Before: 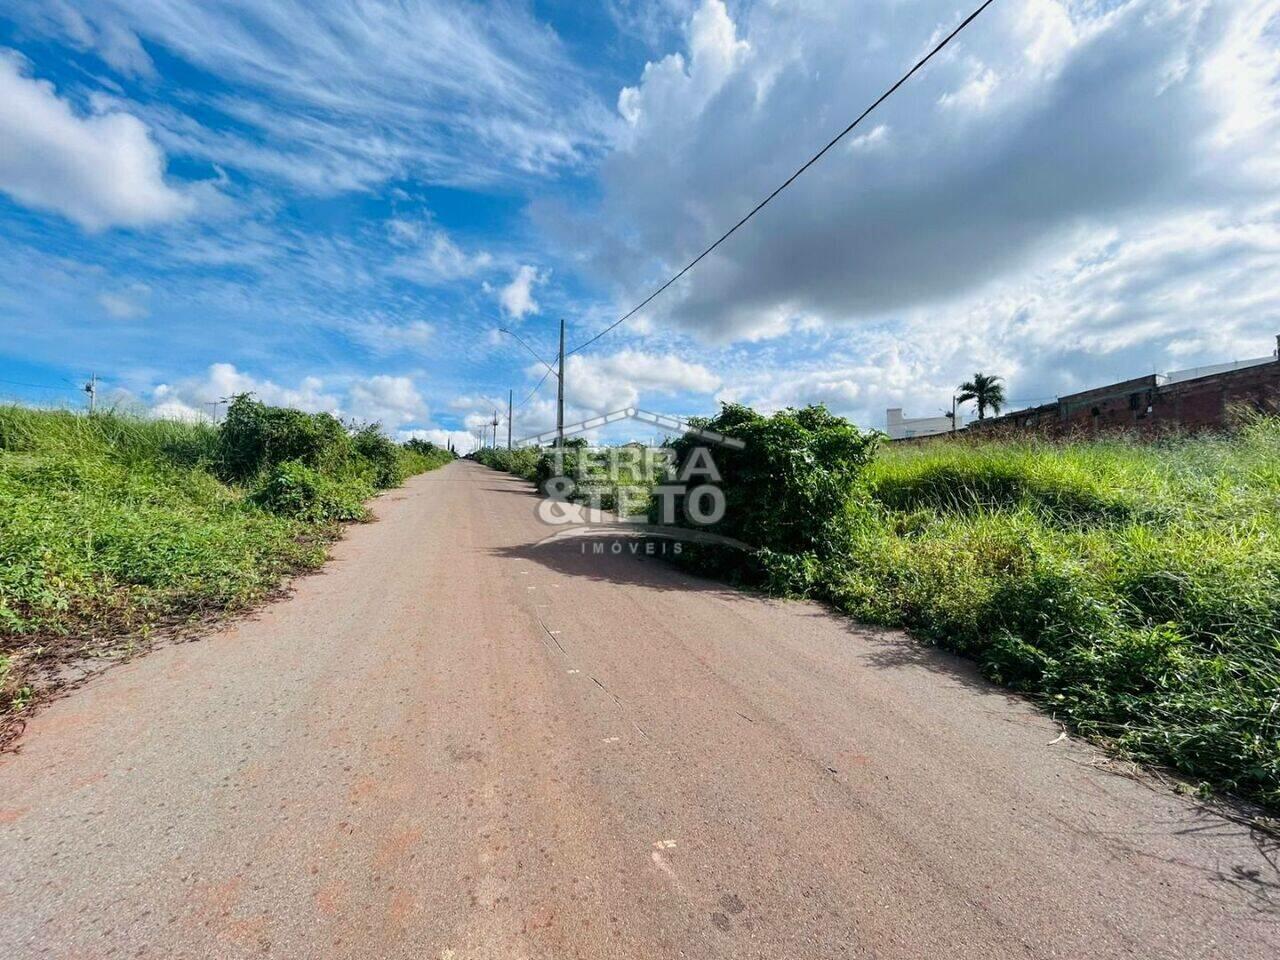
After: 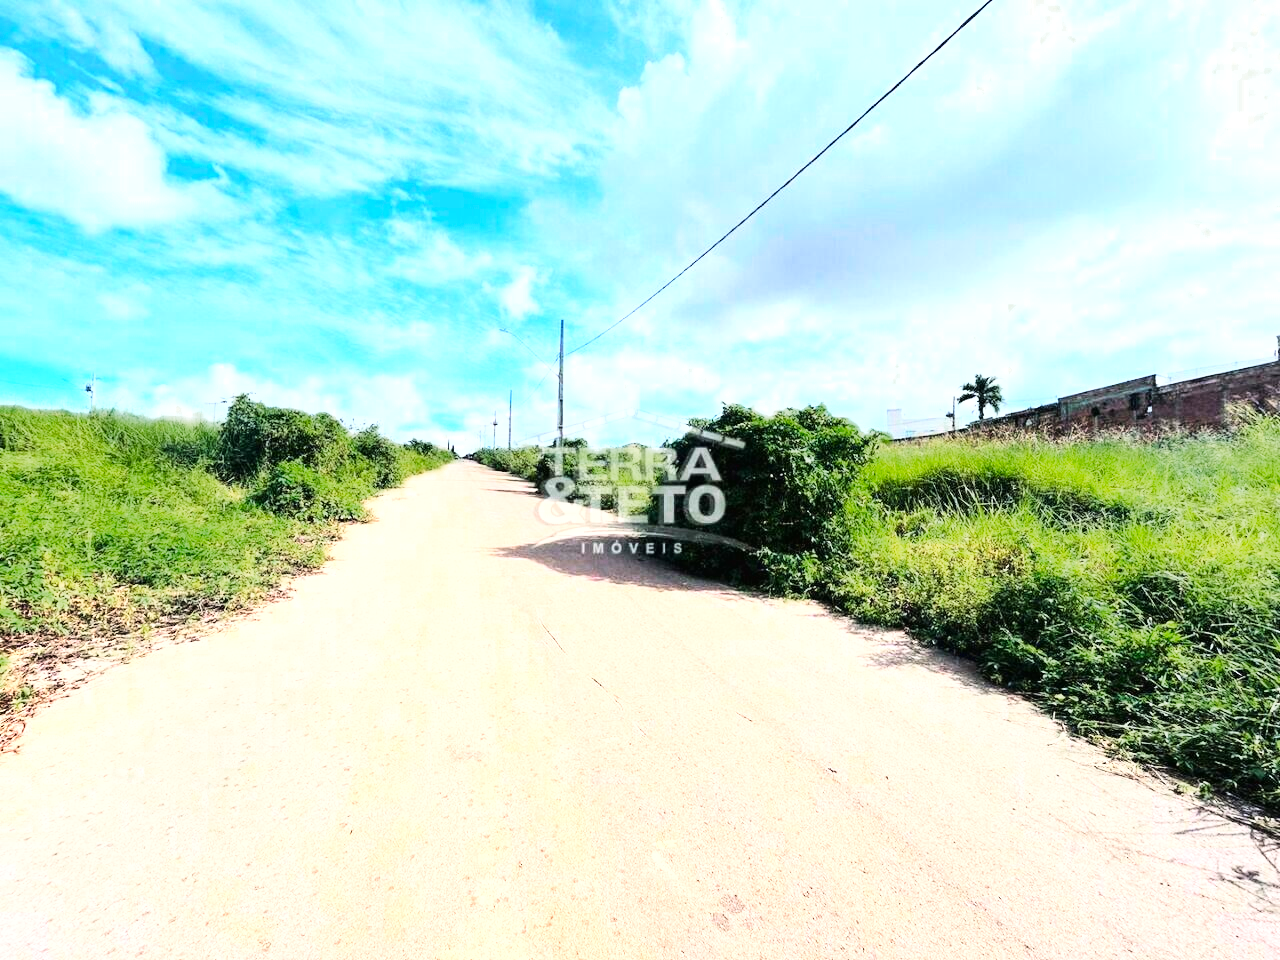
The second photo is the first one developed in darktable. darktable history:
exposure: black level correction 0, exposure 0.696 EV, compensate exposure bias true, compensate highlight preservation false
base curve: curves: ch0 [(0, 0.003) (0.001, 0.002) (0.006, 0.004) (0.02, 0.022) (0.048, 0.086) (0.094, 0.234) (0.162, 0.431) (0.258, 0.629) (0.385, 0.8) (0.548, 0.918) (0.751, 0.988) (1, 1)]
color zones: curves: ch0 [(0, 0.558) (0.143, 0.548) (0.286, 0.447) (0.429, 0.259) (0.571, 0.5) (0.714, 0.5) (0.857, 0.593) (1, 0.558)]; ch1 [(0, 0.543) (0.01, 0.544) (0.12, 0.492) (0.248, 0.458) (0.5, 0.534) (0.748, 0.5) (0.99, 0.469) (1, 0.543)]; ch2 [(0, 0.507) (0.143, 0.522) (0.286, 0.505) (0.429, 0.5) (0.571, 0.5) (0.714, 0.5) (0.857, 0.5) (1, 0.507)]
